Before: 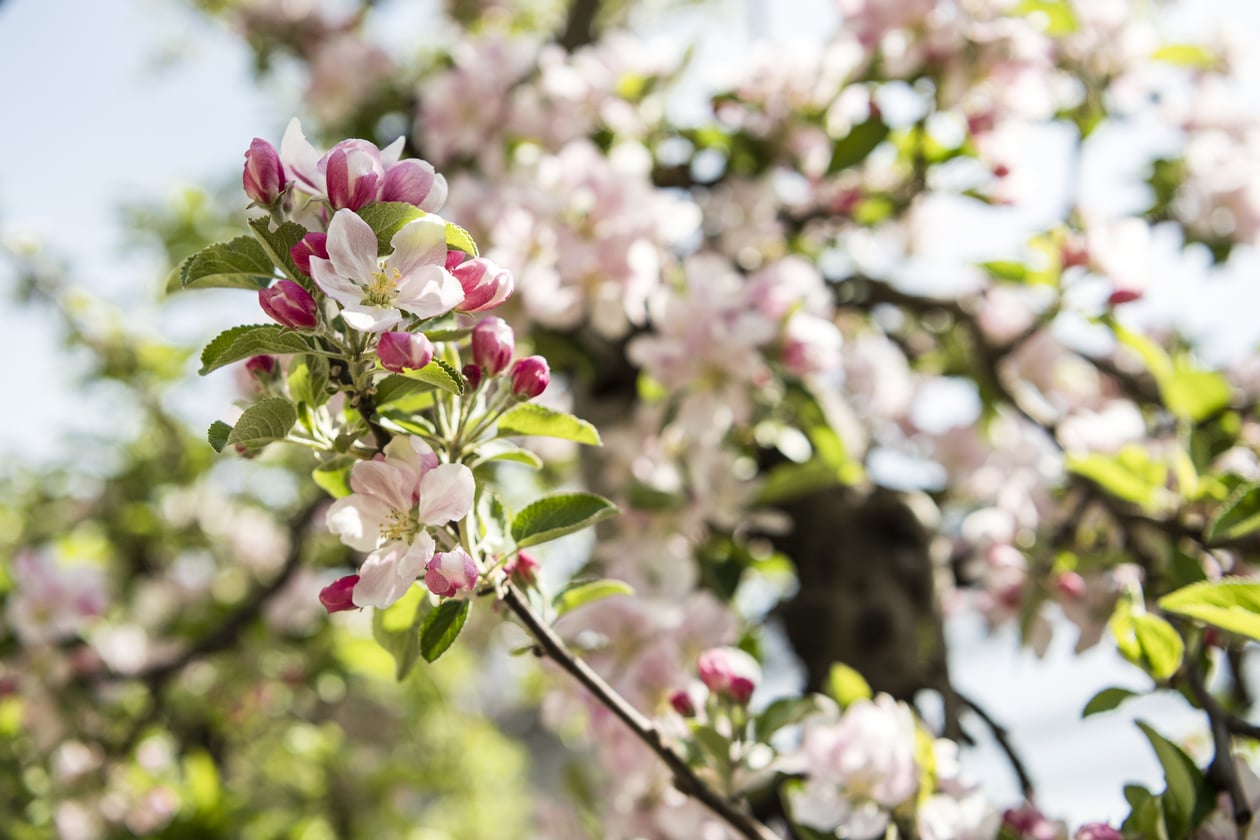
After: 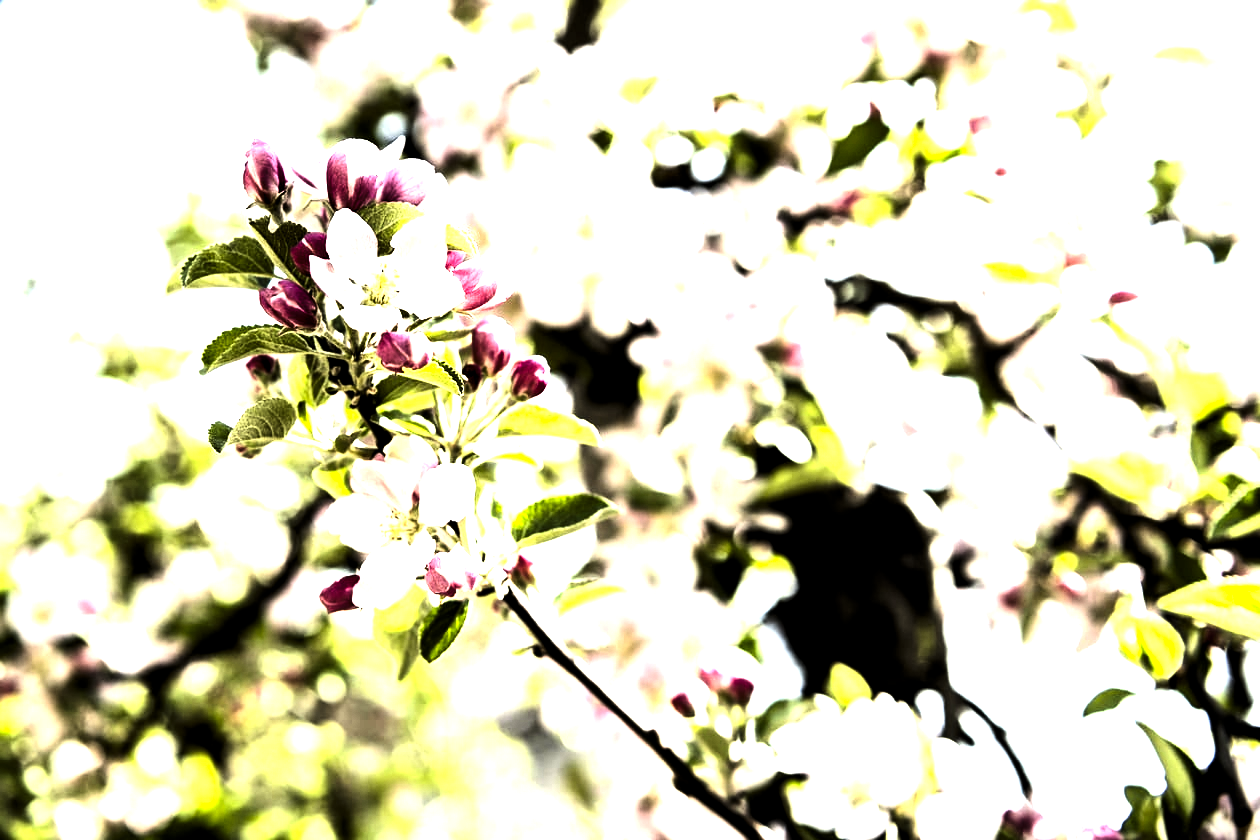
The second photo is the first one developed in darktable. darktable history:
tone equalizer: -8 EV -0.411 EV, -7 EV -0.406 EV, -6 EV -0.321 EV, -5 EV -0.204 EV, -3 EV 0.232 EV, -2 EV 0.325 EV, -1 EV 0.383 EV, +0 EV 0.444 EV
levels: levels [0.044, 0.475, 0.791]
contrast brightness saturation: contrast 0.403, brightness 0.109, saturation 0.207
filmic rgb: black relative exposure -5.14 EV, white relative exposure 3.97 EV, hardness 2.88, contrast 1.099, highlights saturation mix -20.39%, iterations of high-quality reconstruction 0
